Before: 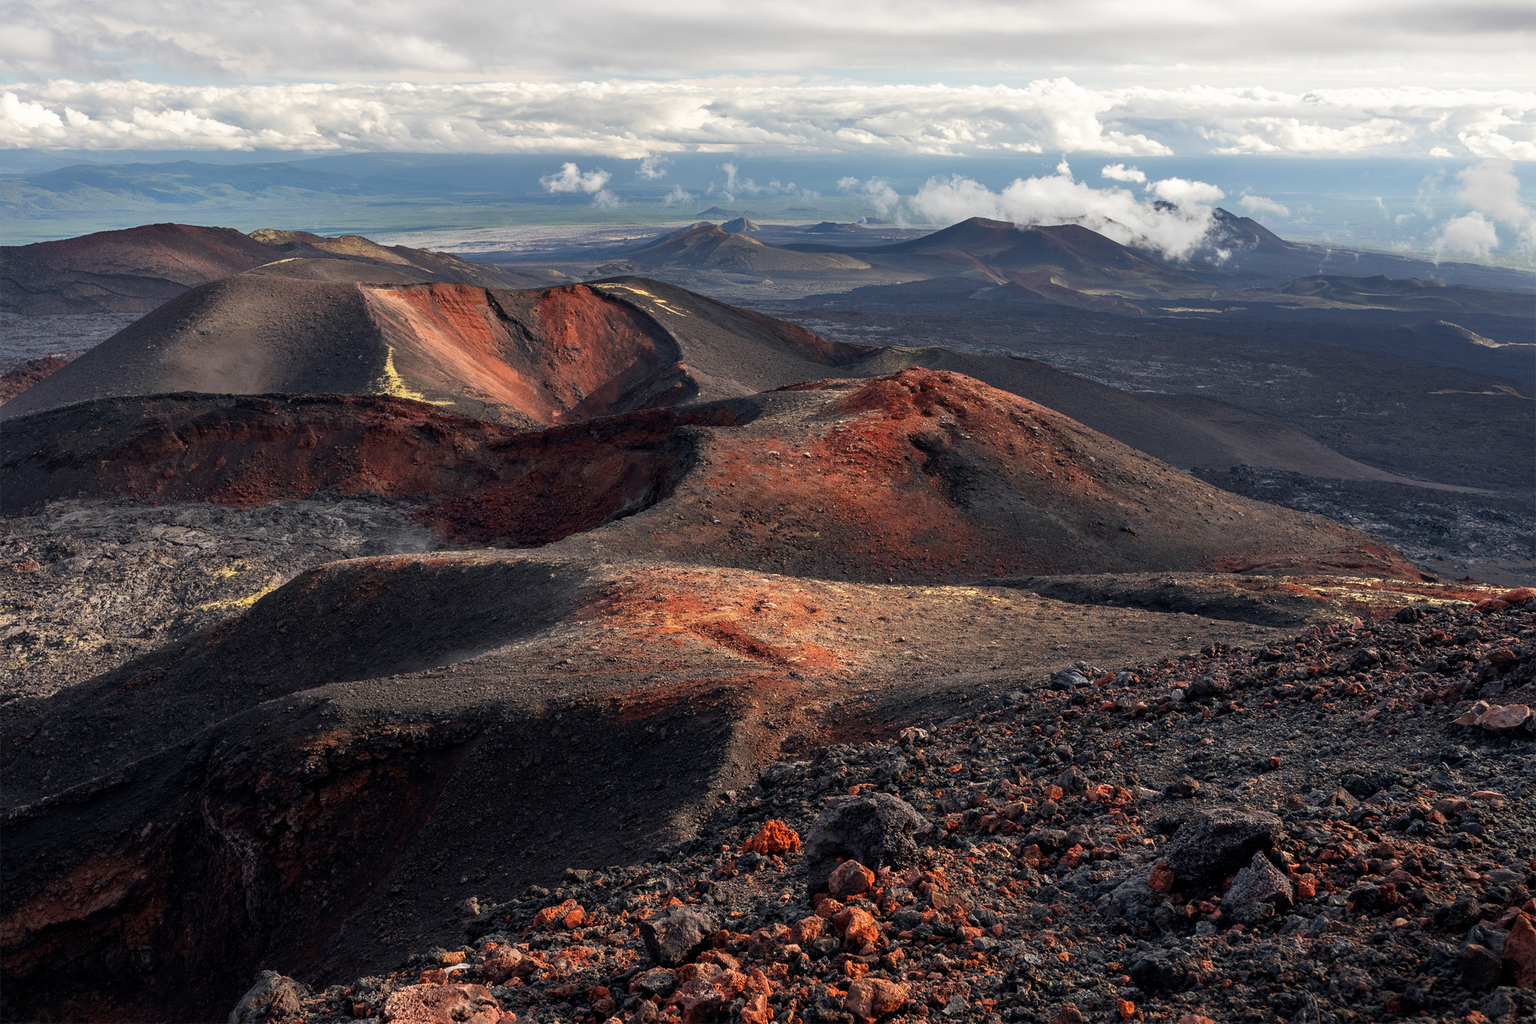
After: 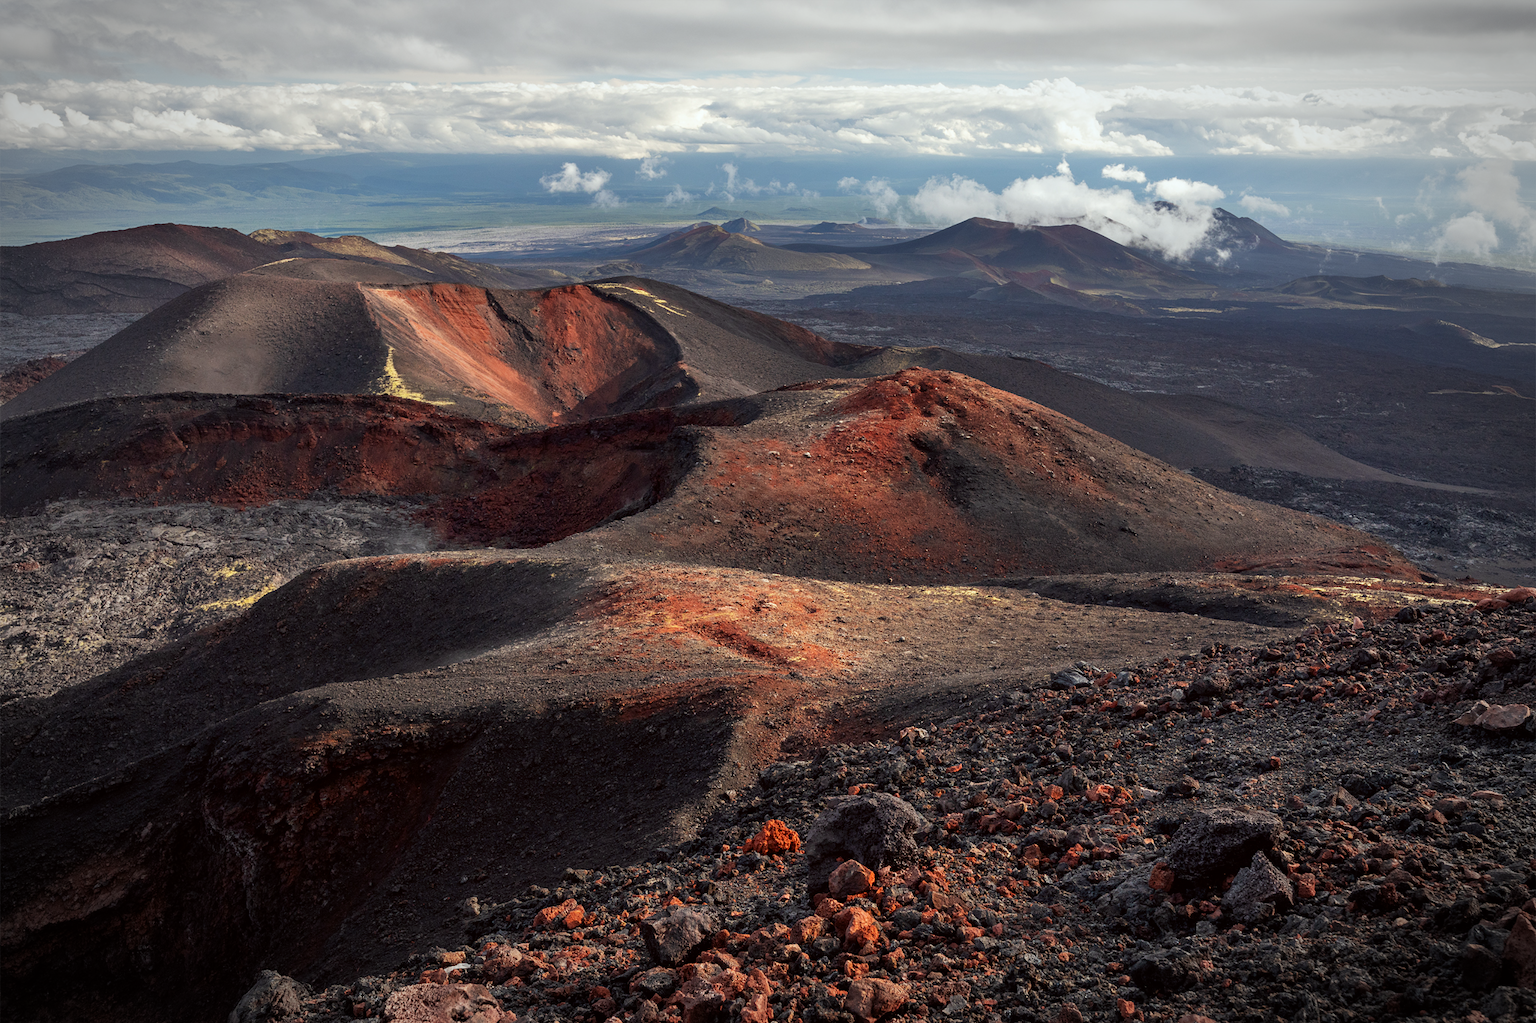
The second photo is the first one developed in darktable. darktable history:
vignetting: fall-off start 79.48%, width/height ratio 1.328, unbound false
color correction: highlights a* -2.86, highlights b* -1.9, shadows a* 2.54, shadows b* 2.72
